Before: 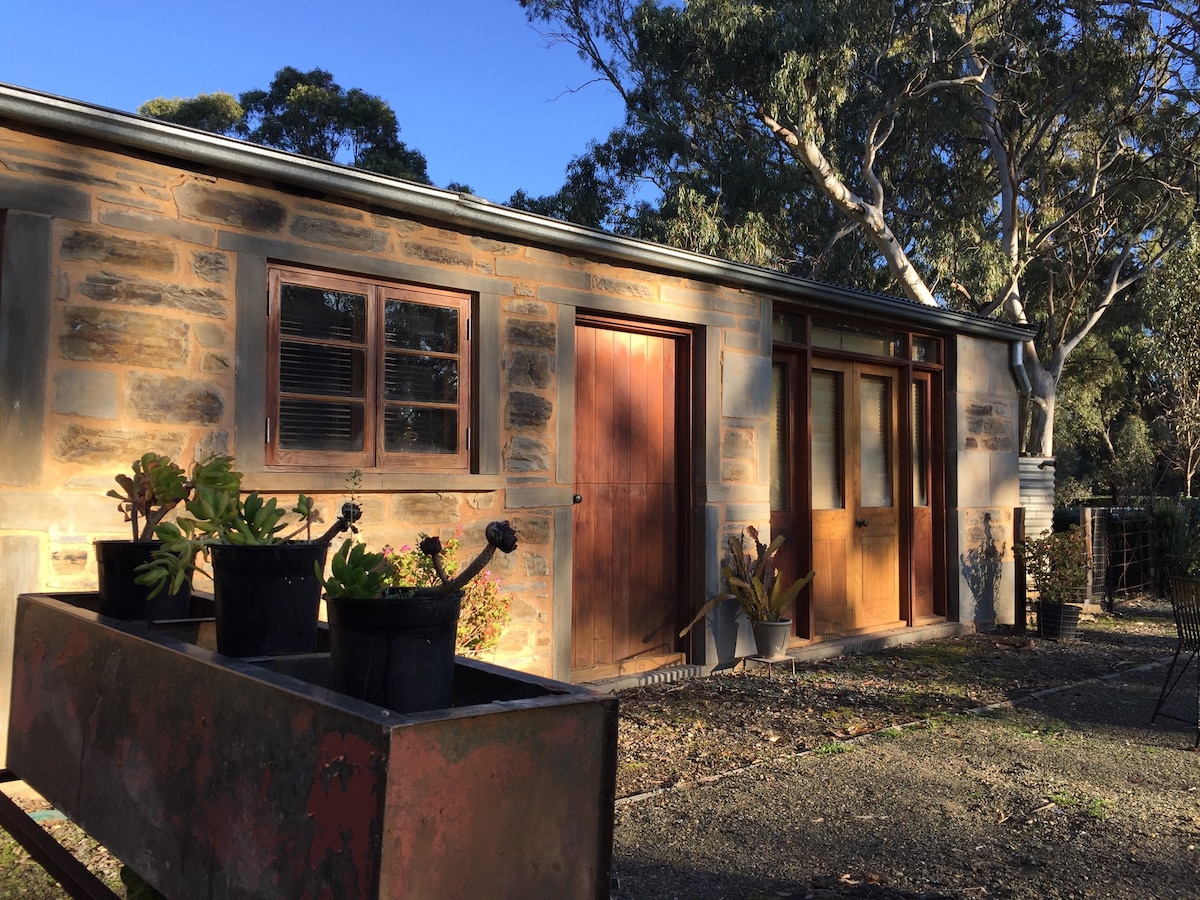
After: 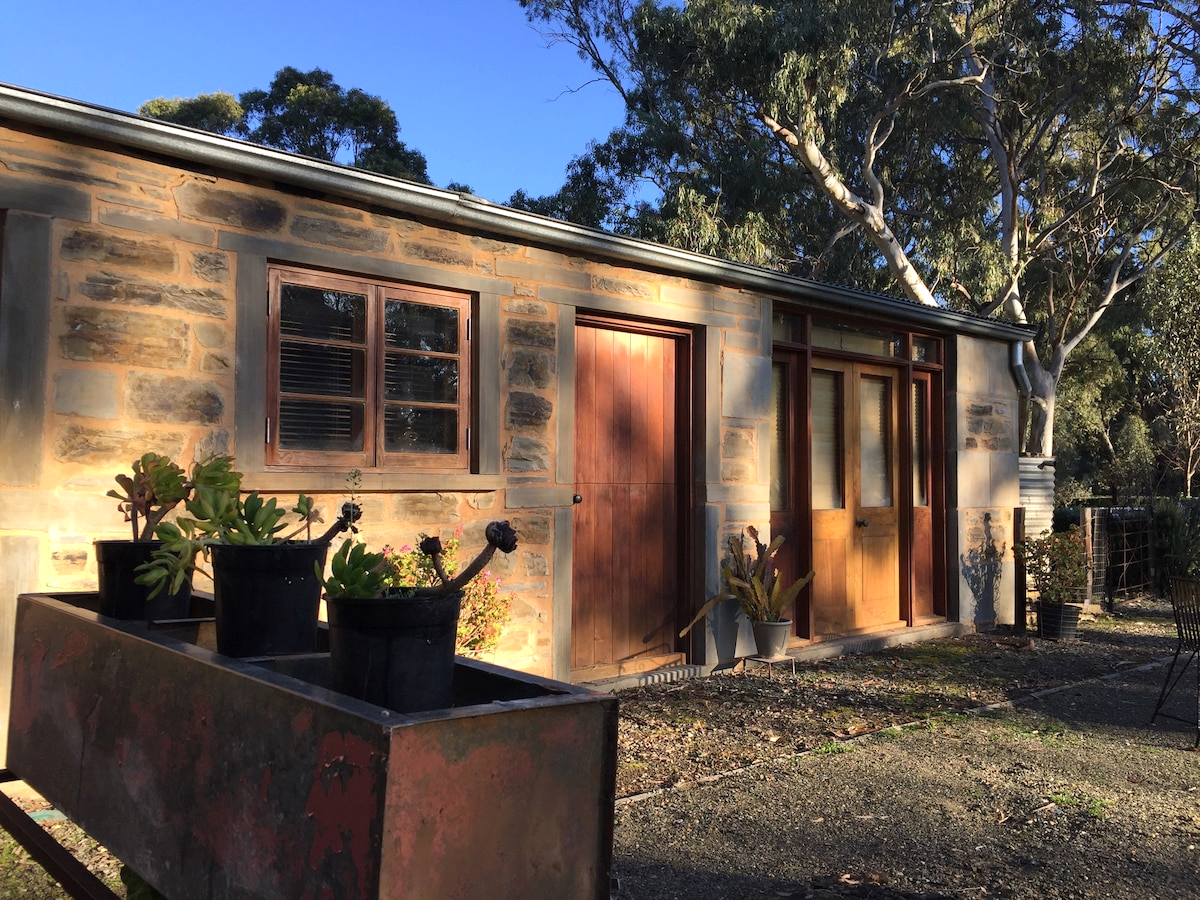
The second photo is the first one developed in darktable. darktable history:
exposure: exposure 0.172 EV, compensate highlight preservation false
